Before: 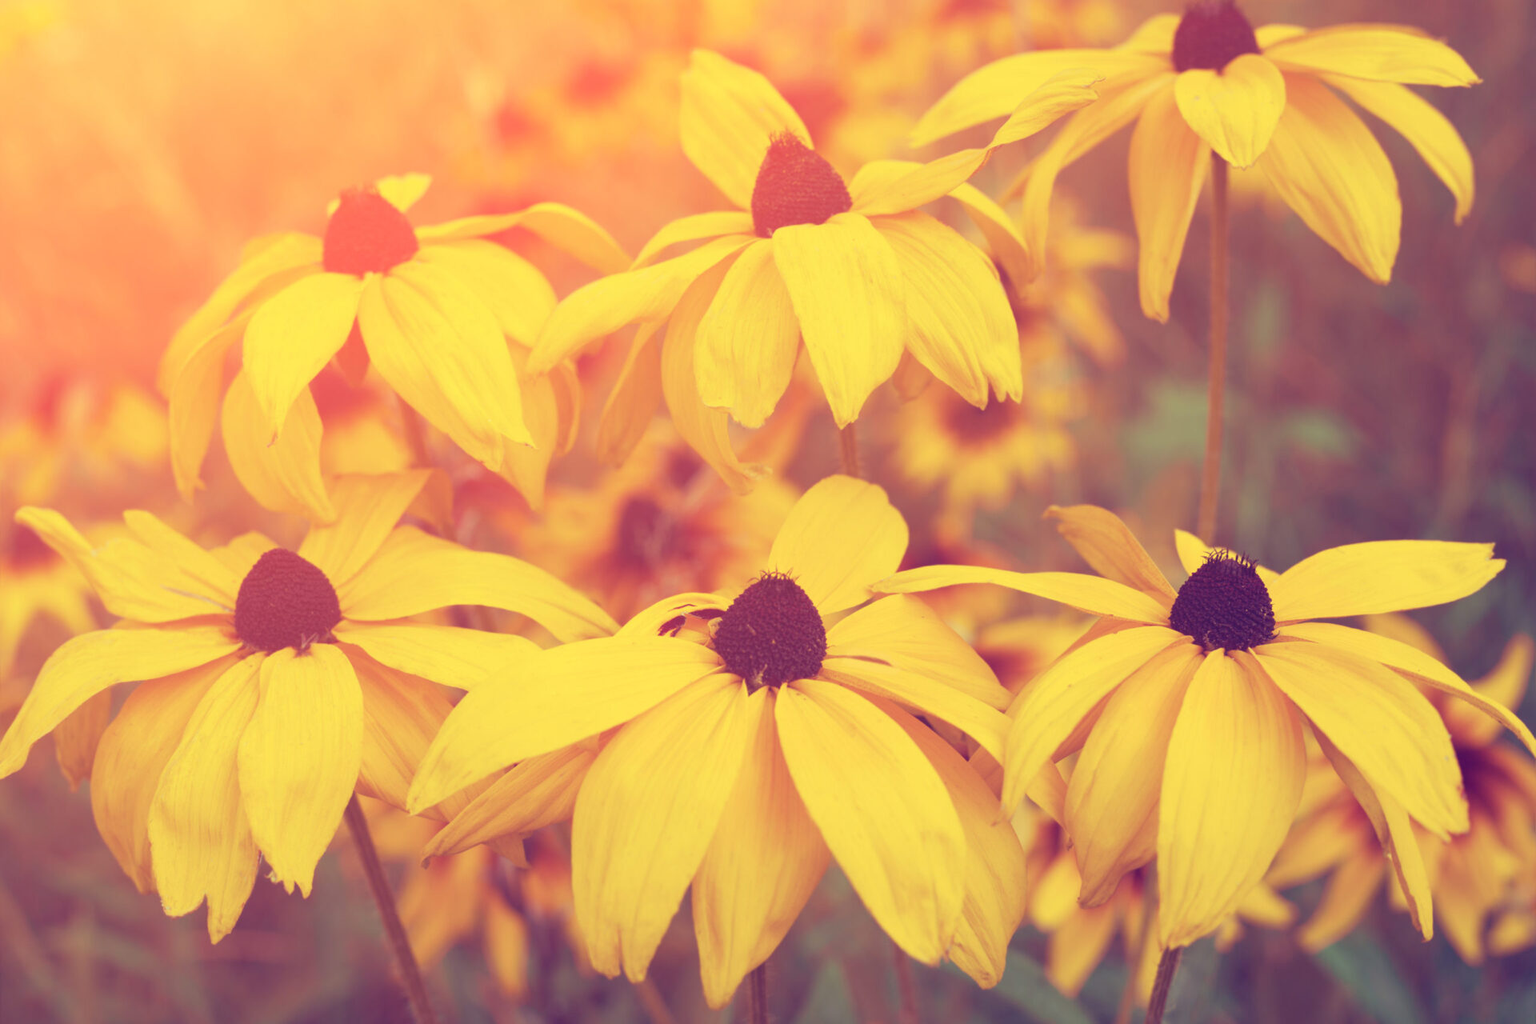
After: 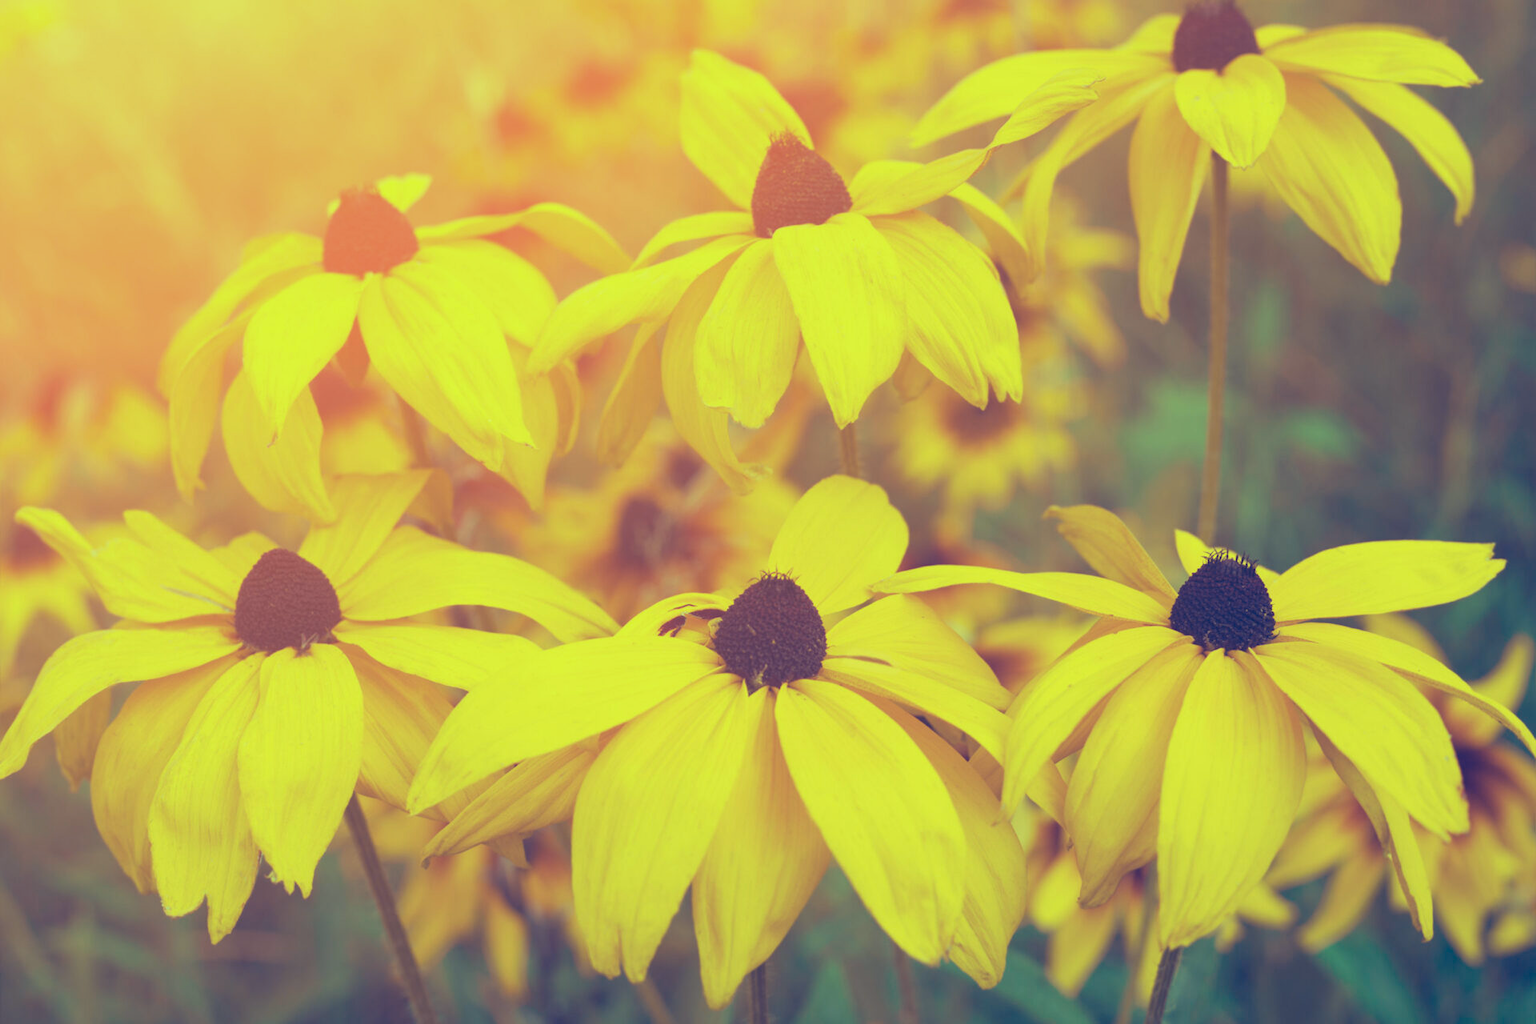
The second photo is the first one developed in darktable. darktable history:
color correction: highlights a* -19.53, highlights b* 9.8, shadows a* -20.52, shadows b* -10.47
